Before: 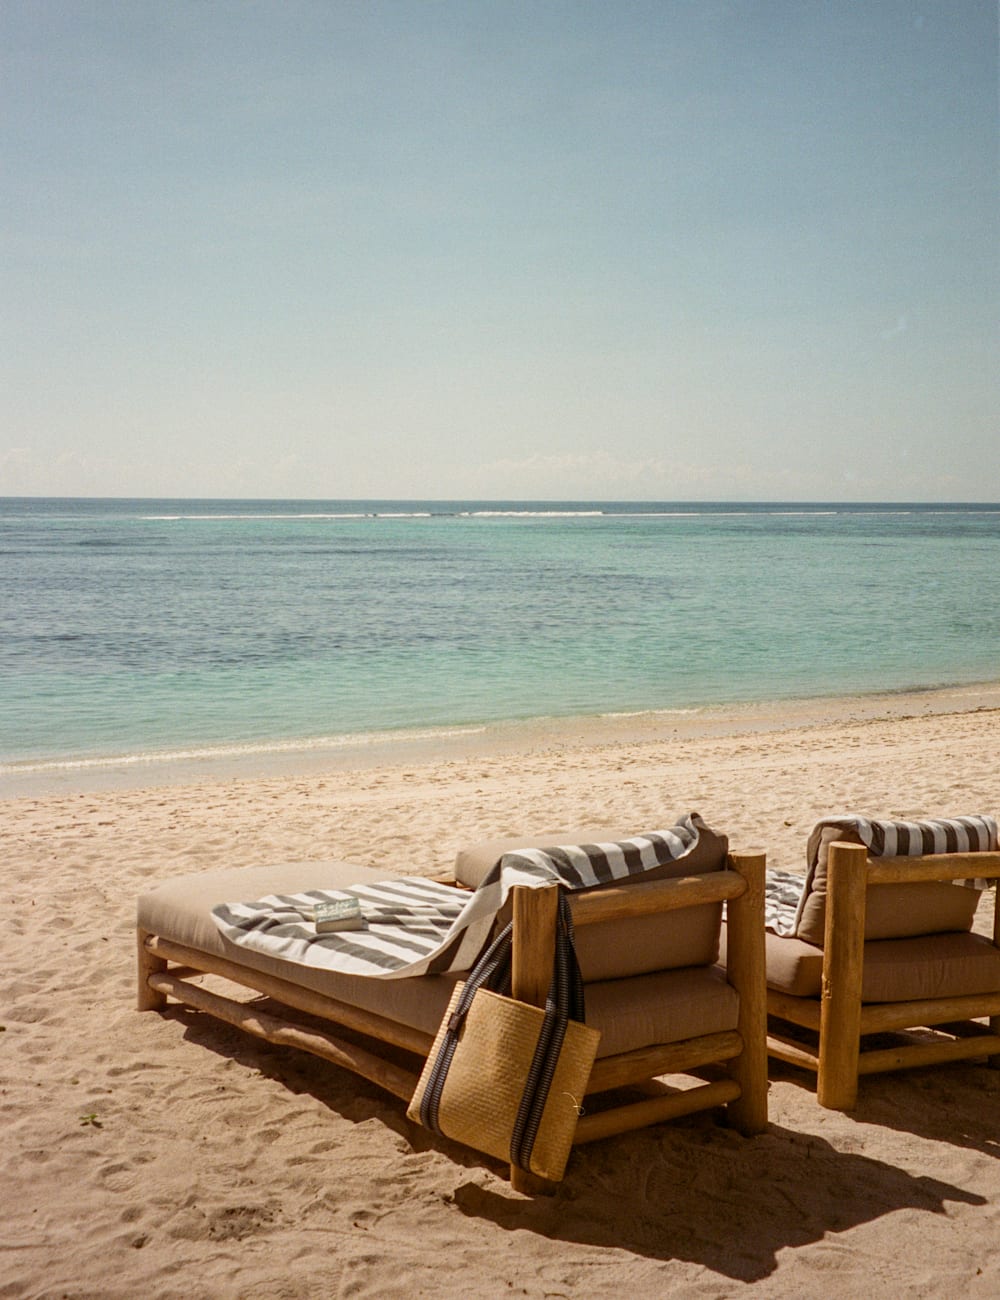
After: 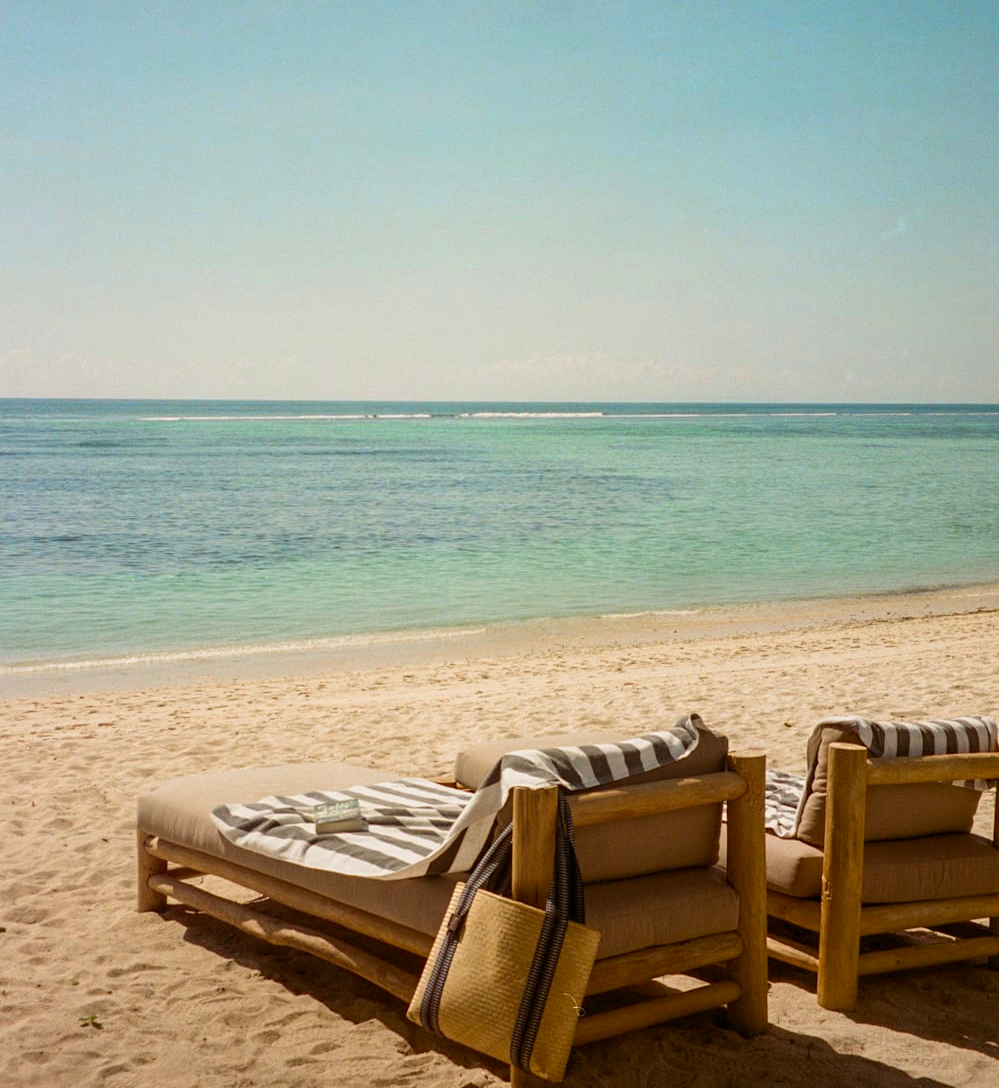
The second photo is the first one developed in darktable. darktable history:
color zones: curves: ch0 [(0.254, 0.492) (0.724, 0.62)]; ch1 [(0.25, 0.528) (0.719, 0.796)]; ch2 [(0, 0.472) (0.25, 0.5) (0.73, 0.184)]
crop: top 7.625%, bottom 8.027%
velvia: strength 15%
